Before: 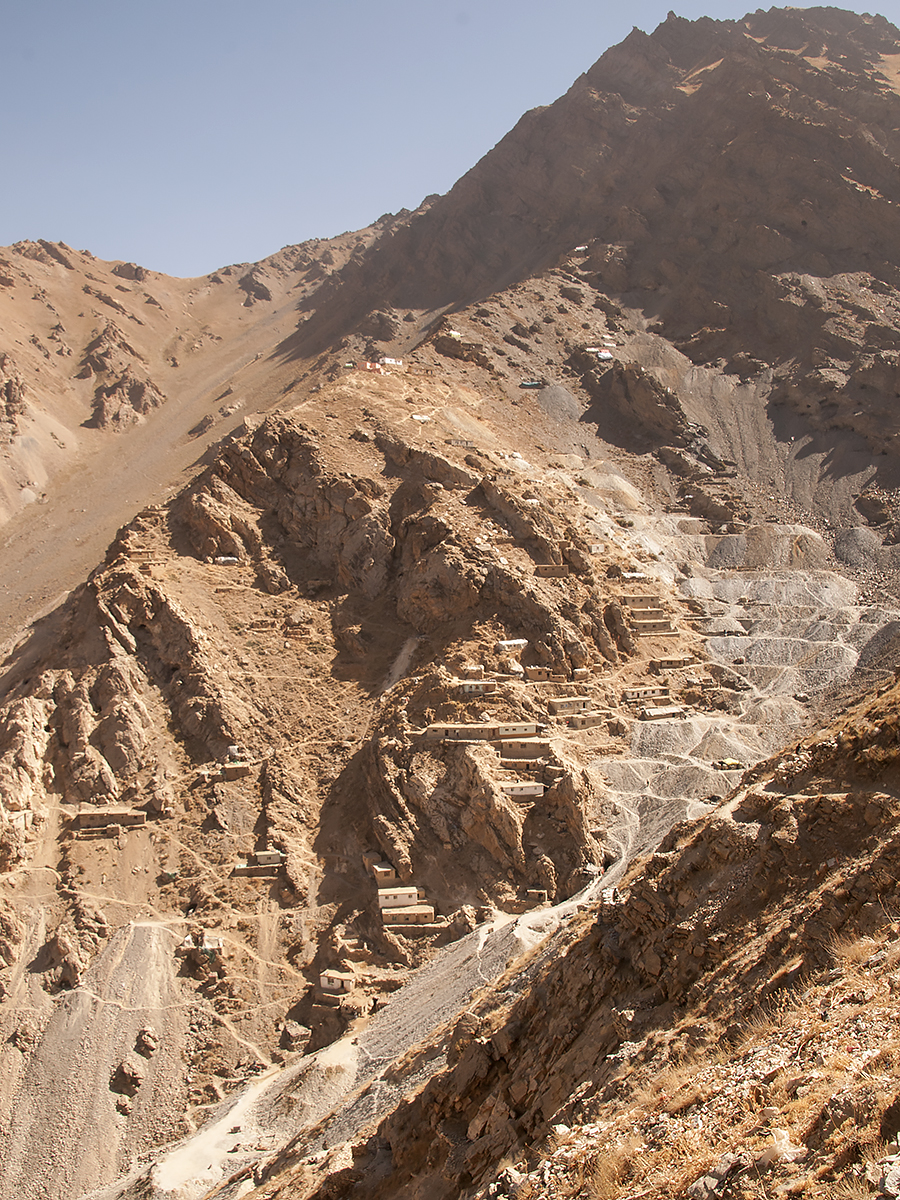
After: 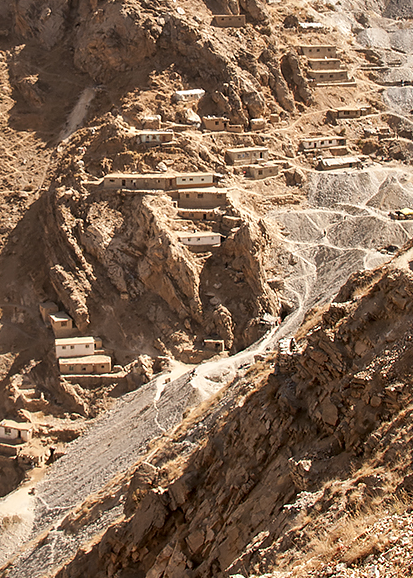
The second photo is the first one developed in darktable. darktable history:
local contrast: mode bilateral grid, contrast 31, coarseness 25, midtone range 0.2
crop: left 35.982%, top 45.846%, right 18.096%, bottom 5.91%
